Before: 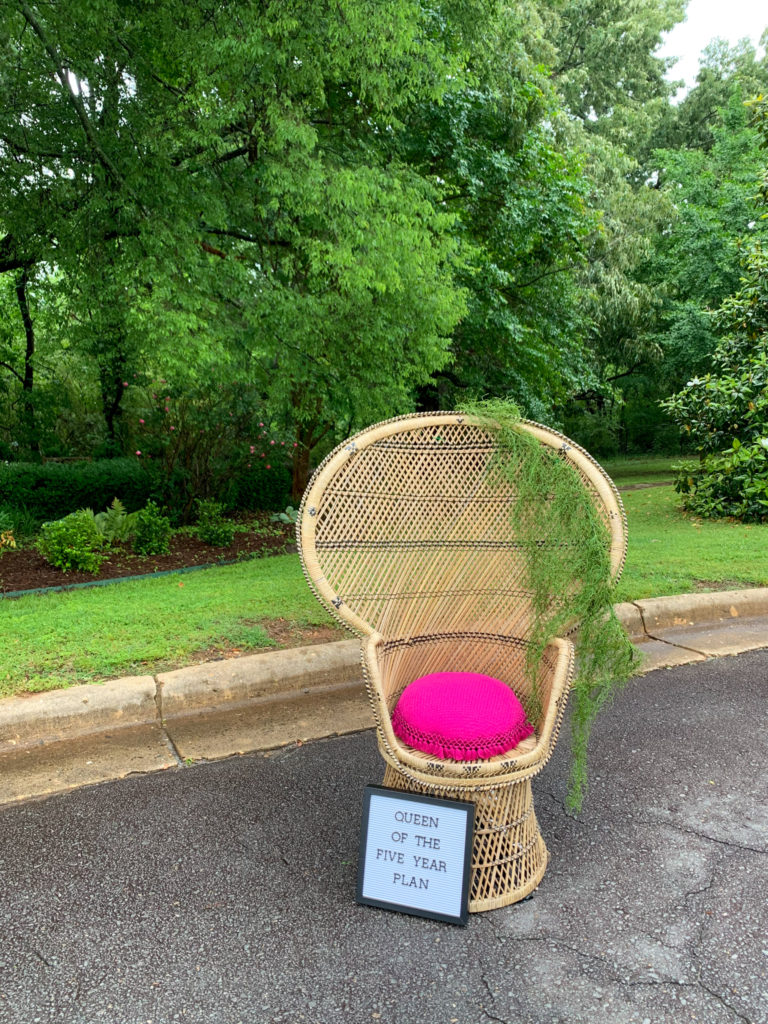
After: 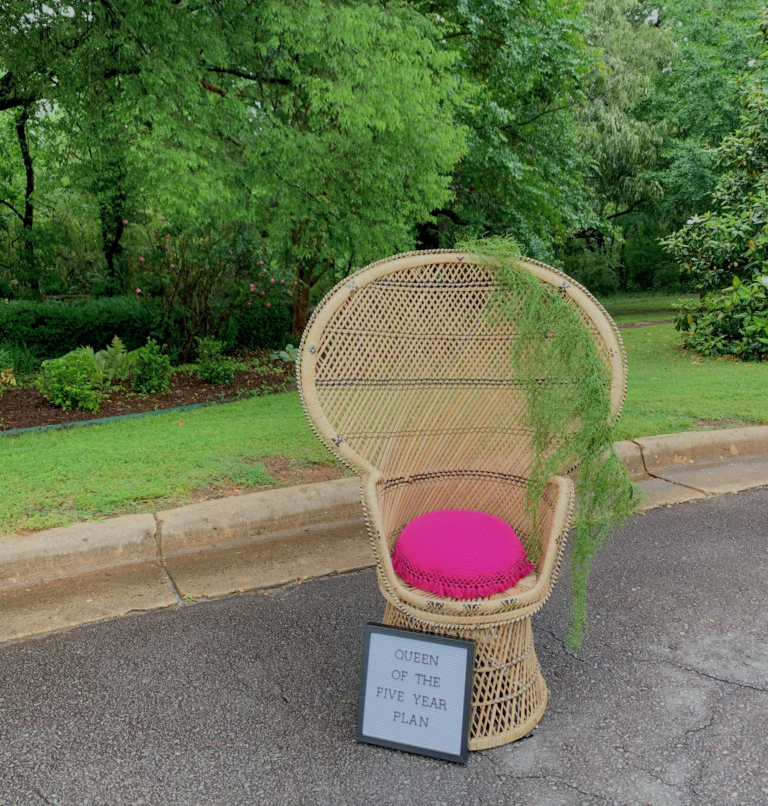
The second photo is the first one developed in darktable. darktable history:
filmic rgb: middle gray luminance 4.21%, black relative exposure -12.98 EV, white relative exposure 5.02 EV, threshold 3.06 EV, target black luminance 0%, hardness 5.17, latitude 59.61%, contrast 0.758, highlights saturation mix 6.05%, shadows ↔ highlights balance 26.26%, enable highlight reconstruction true
crop and rotate: top 15.825%, bottom 5.435%
